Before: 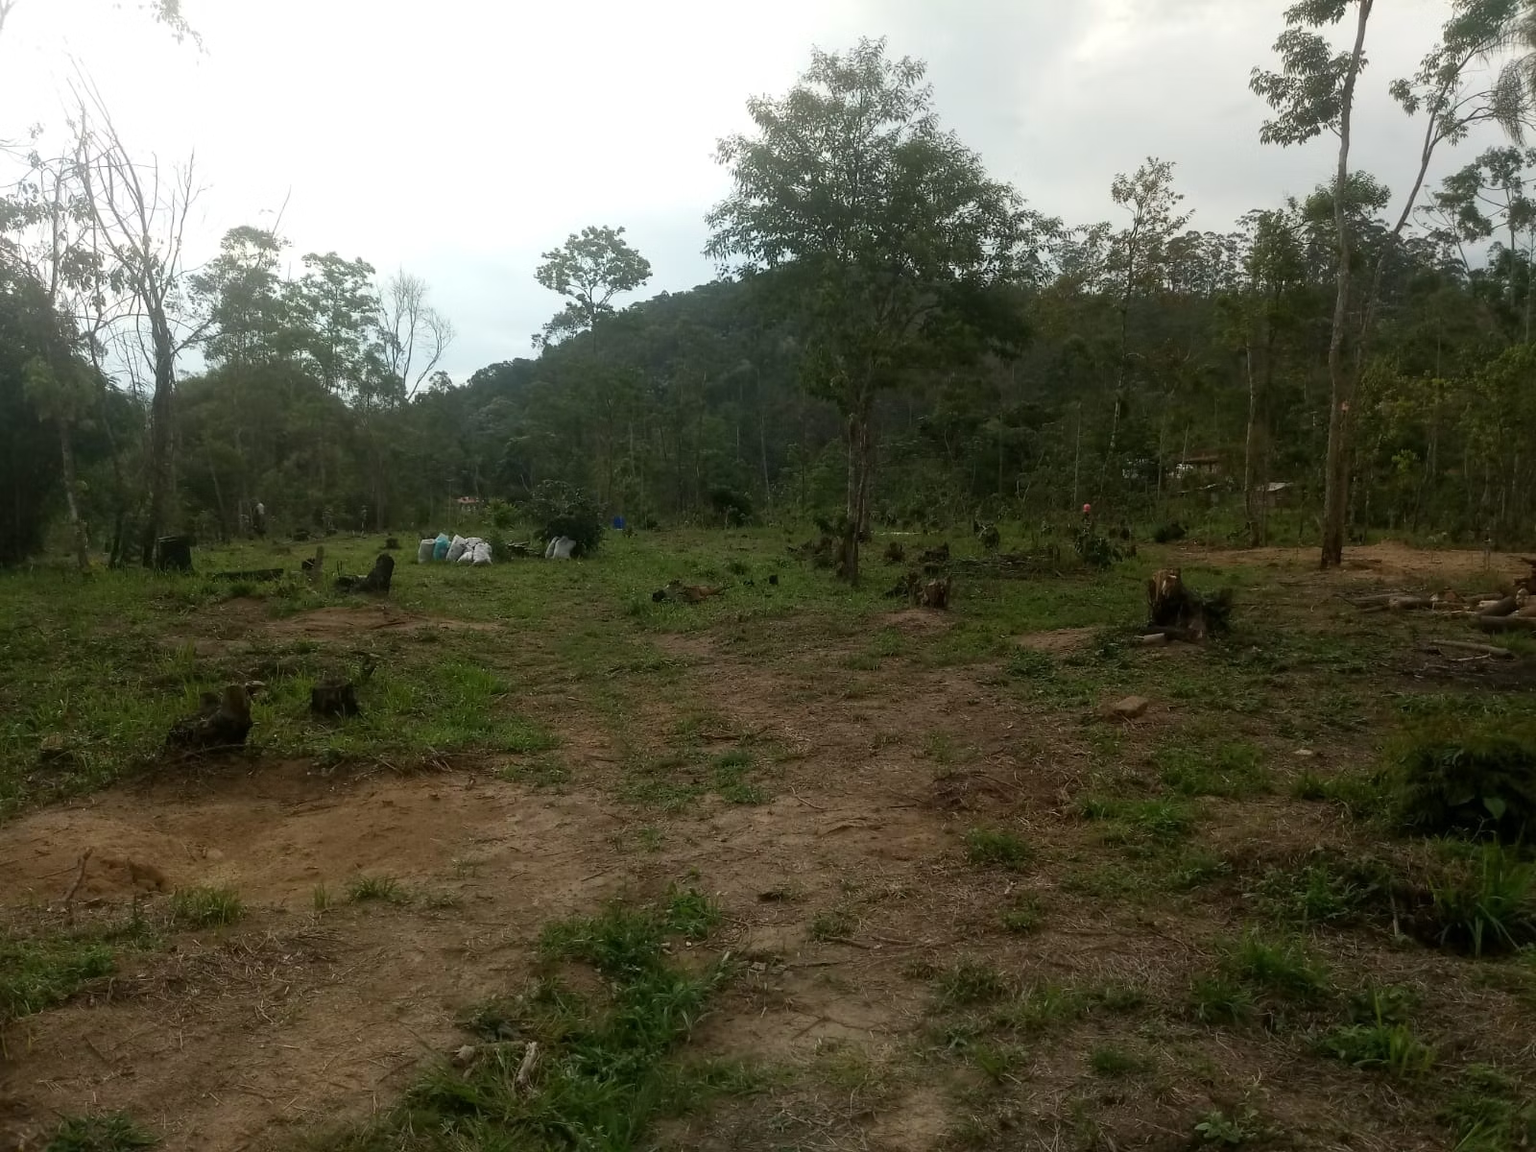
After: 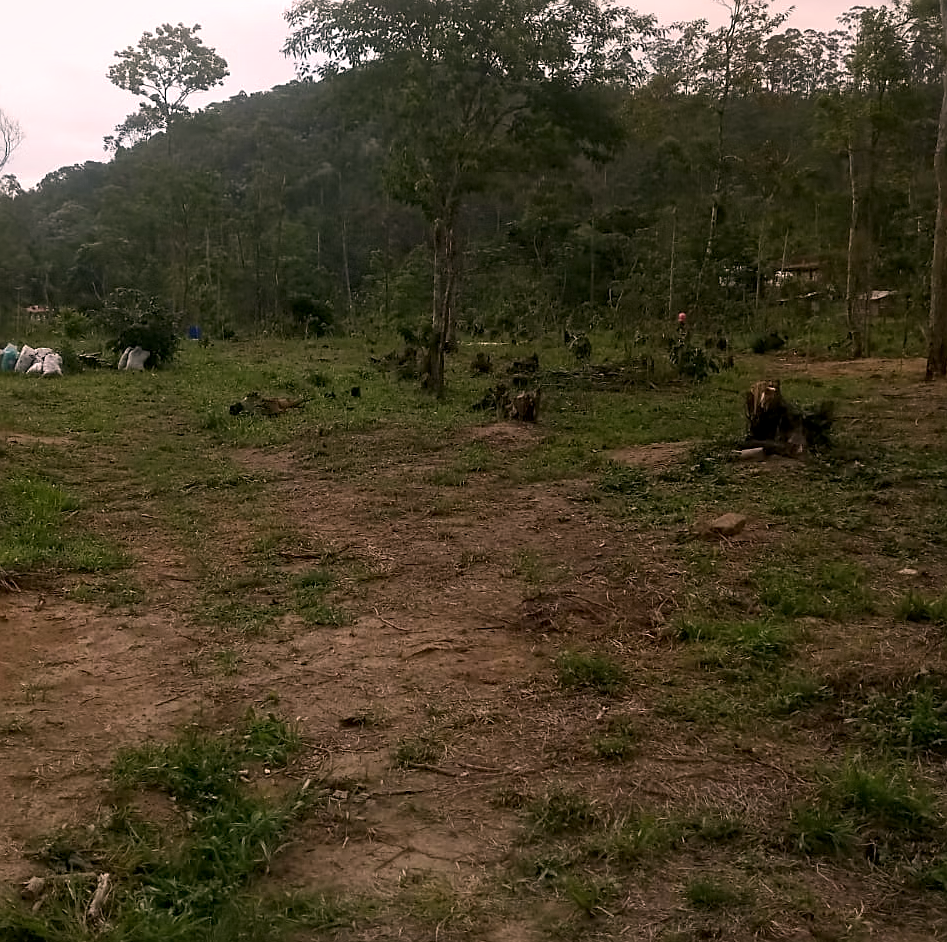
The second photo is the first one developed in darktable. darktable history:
crop and rotate: left 28.144%, top 17.718%, right 12.637%, bottom 3.769%
sharpen: on, module defaults
color correction: highlights a* 14.75, highlights b* 4.76
contrast equalizer: y [[0.609, 0.611, 0.615, 0.613, 0.607, 0.603], [0.504, 0.498, 0.496, 0.499, 0.506, 0.516], [0 ×6], [0 ×6], [0 ×6]], mix 0.317
